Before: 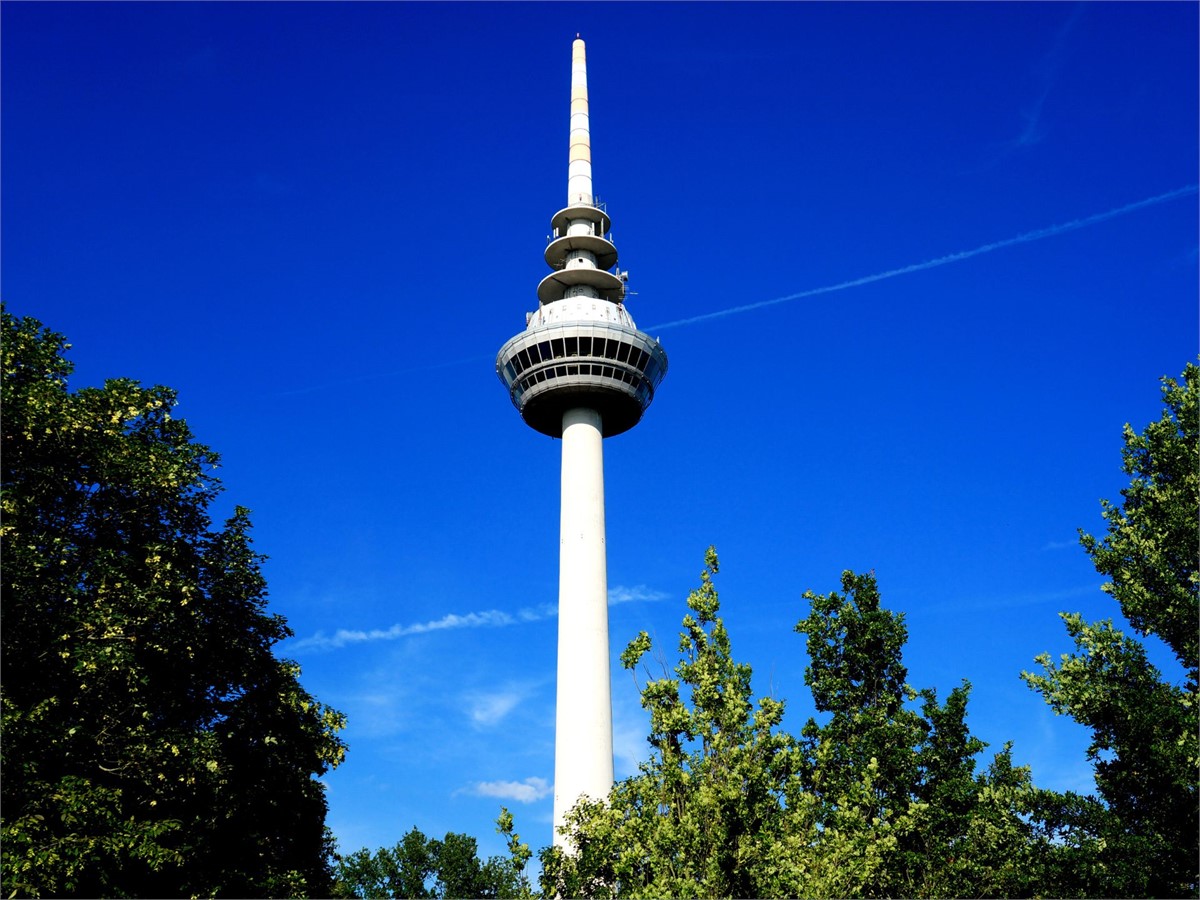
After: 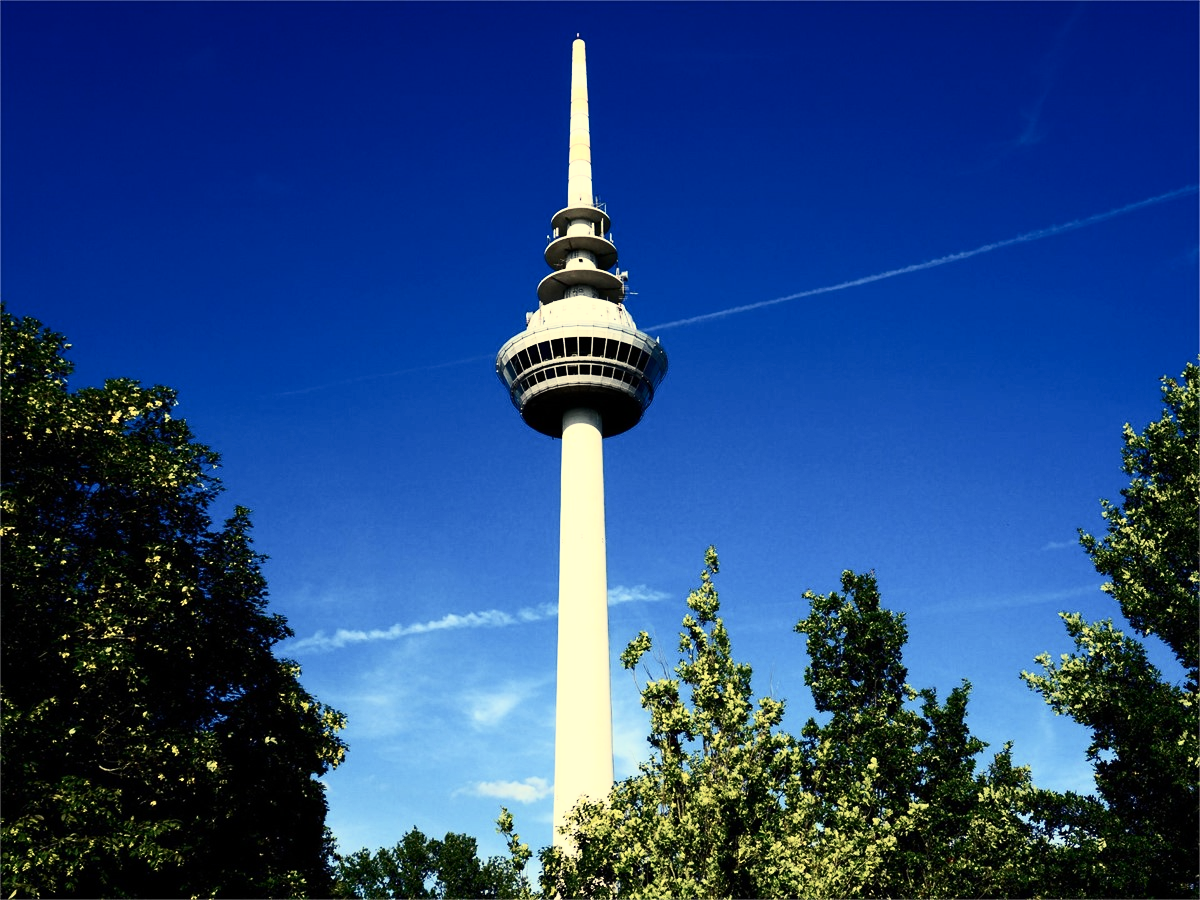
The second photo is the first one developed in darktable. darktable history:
color balance rgb: shadows lift › chroma 2%, shadows lift › hue 263°, highlights gain › chroma 8%, highlights gain › hue 84°, linear chroma grading › global chroma -15%, saturation formula JzAzBz (2021)
color zones: curves: ch0 [(0, 0.5) (0.143, 0.5) (0.286, 0.5) (0.429, 0.5) (0.571, 0.5) (0.714, 0.476) (0.857, 0.5) (1, 0.5)]; ch2 [(0, 0.5) (0.143, 0.5) (0.286, 0.5) (0.429, 0.5) (0.571, 0.5) (0.714, 0.487) (0.857, 0.5) (1, 0.5)]
contrast brightness saturation: contrast 0.39, brightness 0.1
